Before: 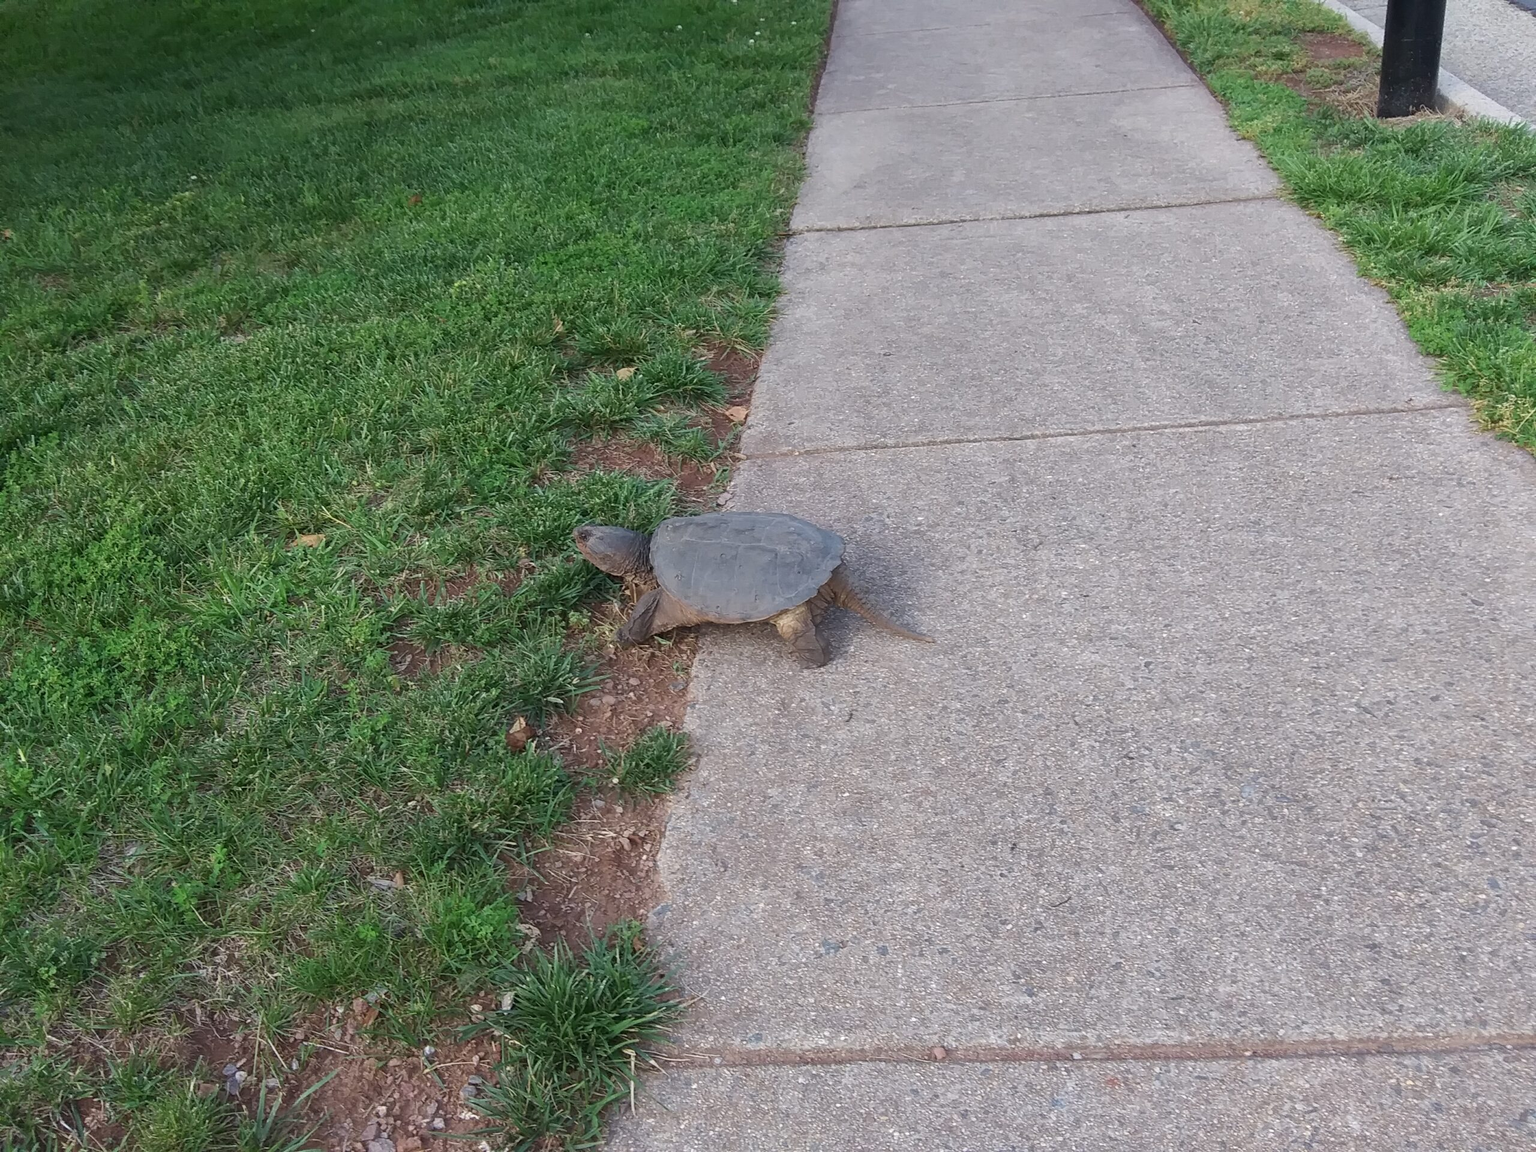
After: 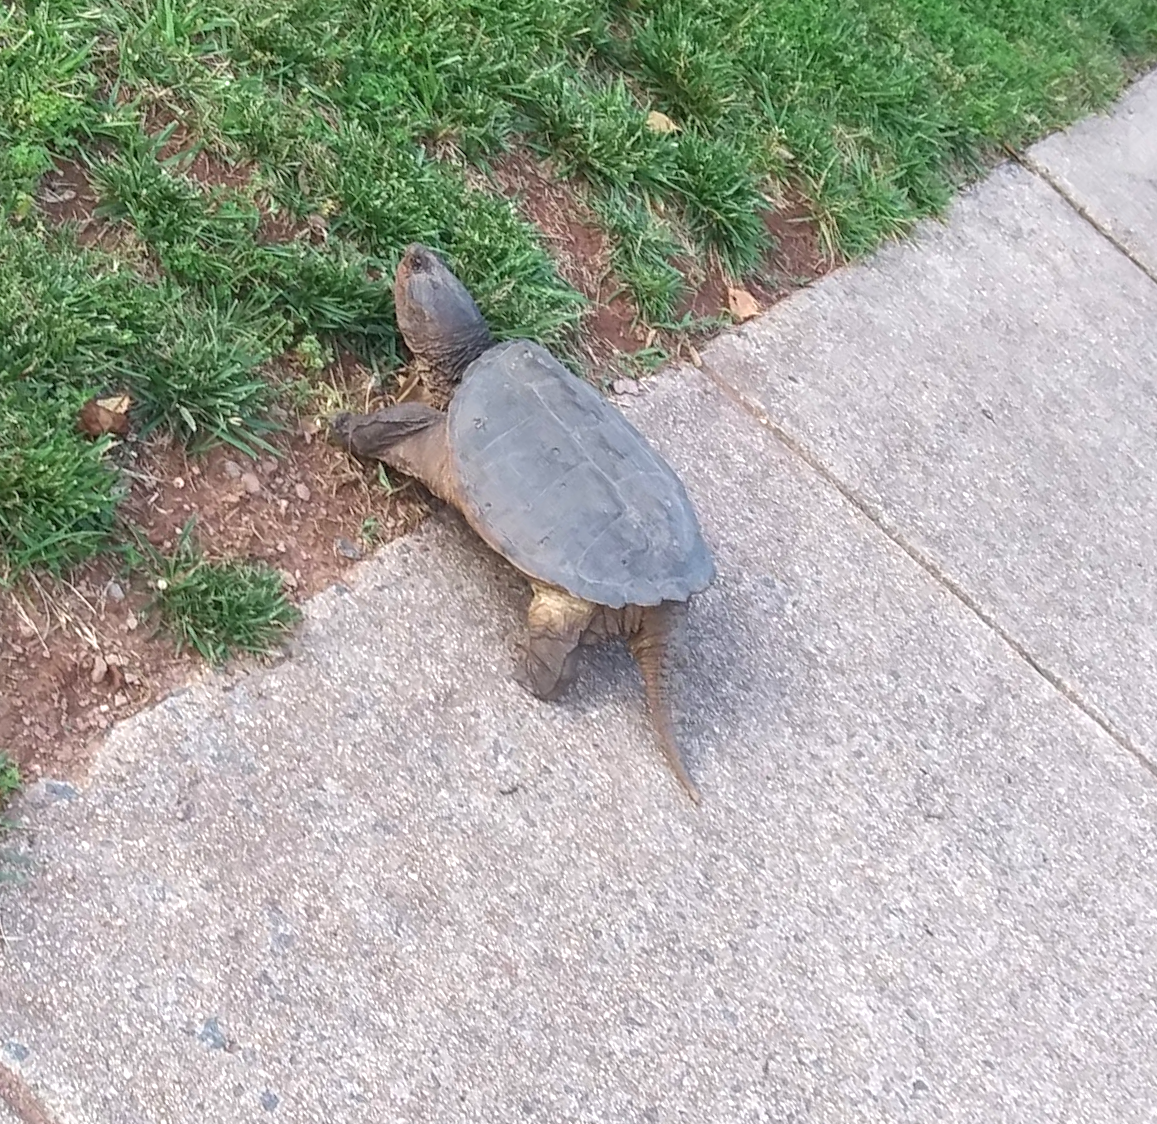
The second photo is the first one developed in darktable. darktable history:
local contrast: detail 110%
crop and rotate: angle -45.84°, top 16.033%, right 0.773%, bottom 11.642%
exposure: black level correction 0, exposure 0.693 EV, compensate highlight preservation false
